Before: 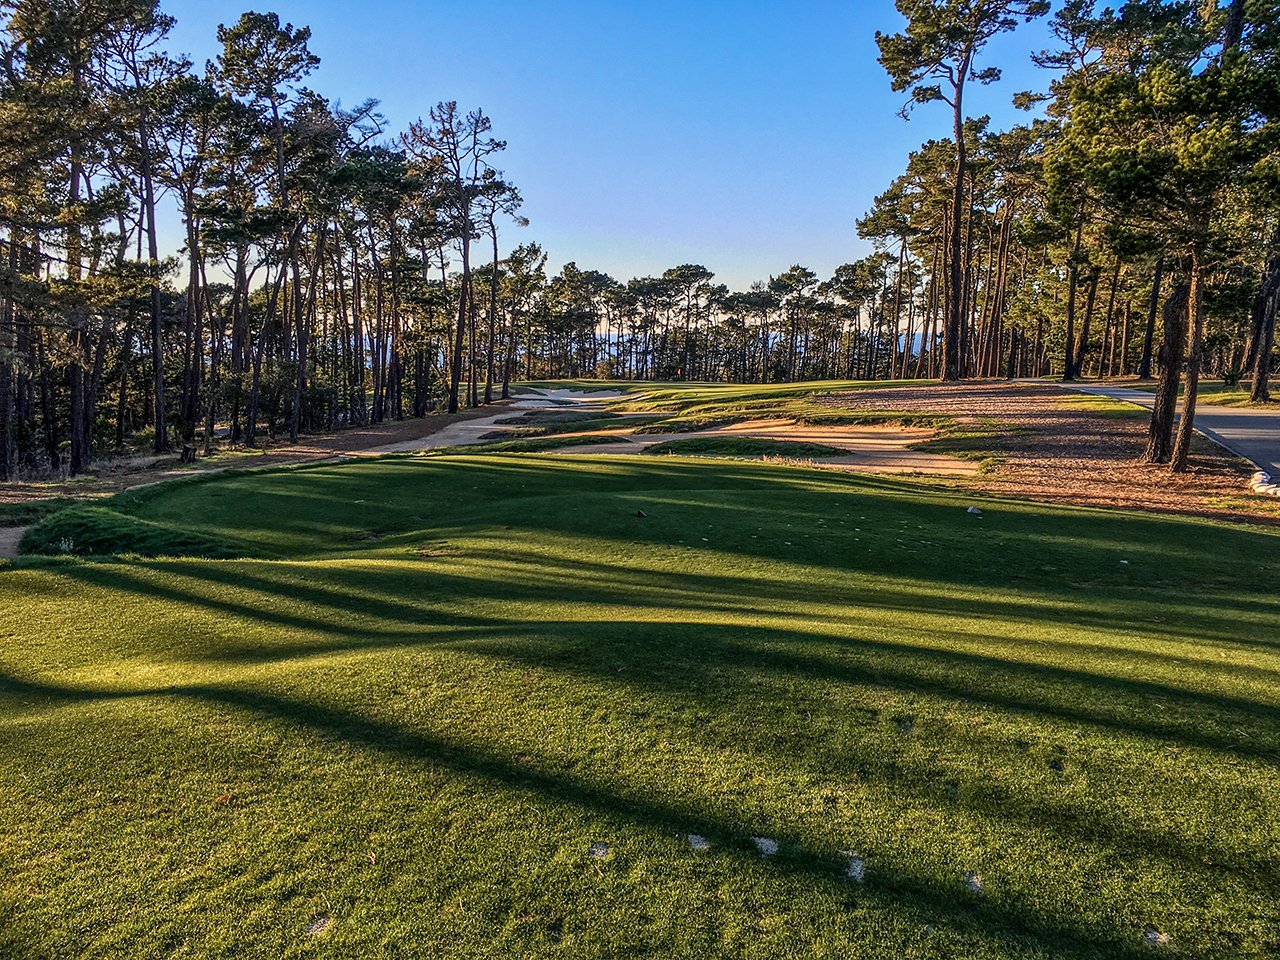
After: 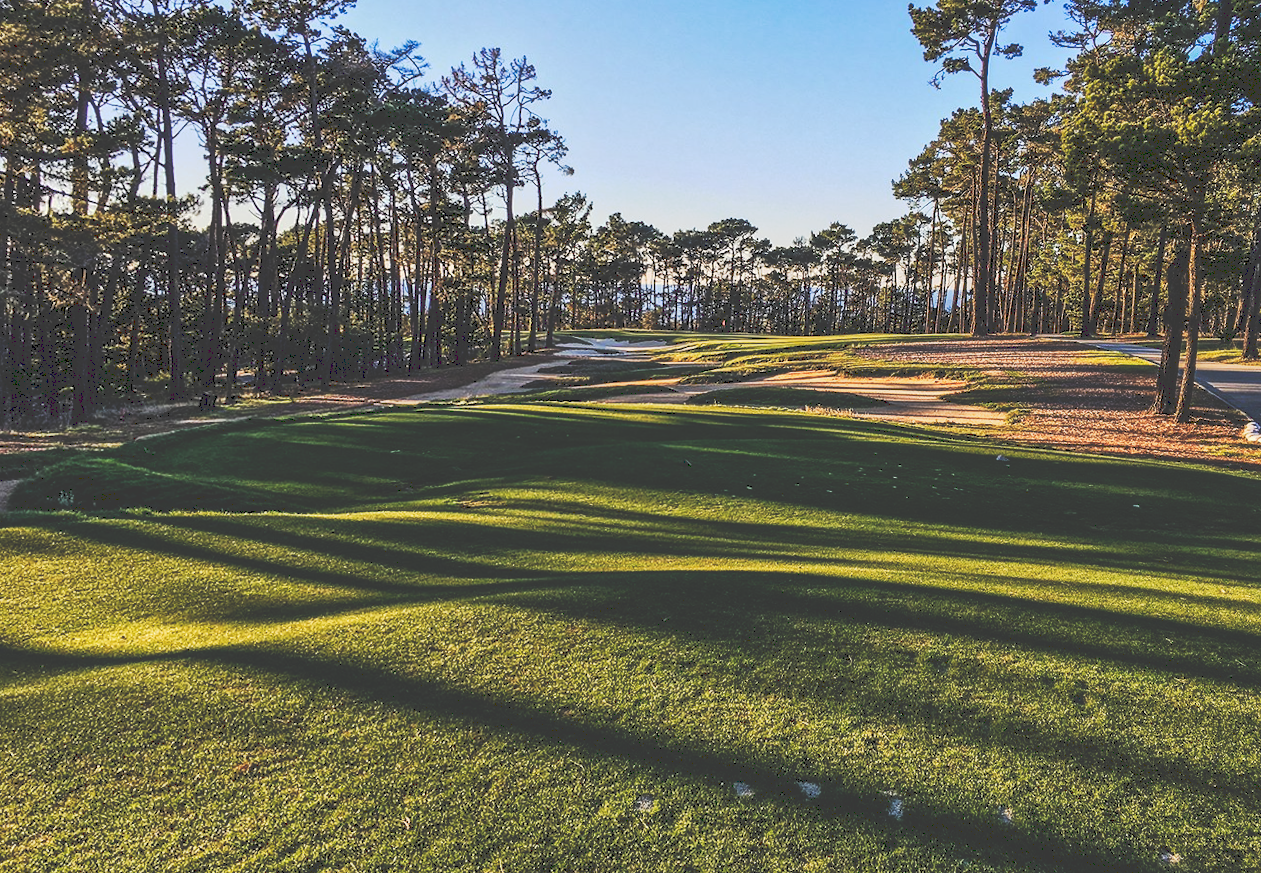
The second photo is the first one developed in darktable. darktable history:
rotate and perspective: rotation -0.013°, lens shift (vertical) -0.027, lens shift (horizontal) 0.178, crop left 0.016, crop right 0.989, crop top 0.082, crop bottom 0.918
tone curve: curves: ch0 [(0, 0) (0.003, 0.231) (0.011, 0.231) (0.025, 0.231) (0.044, 0.231) (0.069, 0.235) (0.1, 0.24) (0.136, 0.246) (0.177, 0.256) (0.224, 0.279) (0.277, 0.313) (0.335, 0.354) (0.399, 0.428) (0.468, 0.514) (0.543, 0.61) (0.623, 0.728) (0.709, 0.808) (0.801, 0.873) (0.898, 0.909) (1, 1)], preserve colors none
